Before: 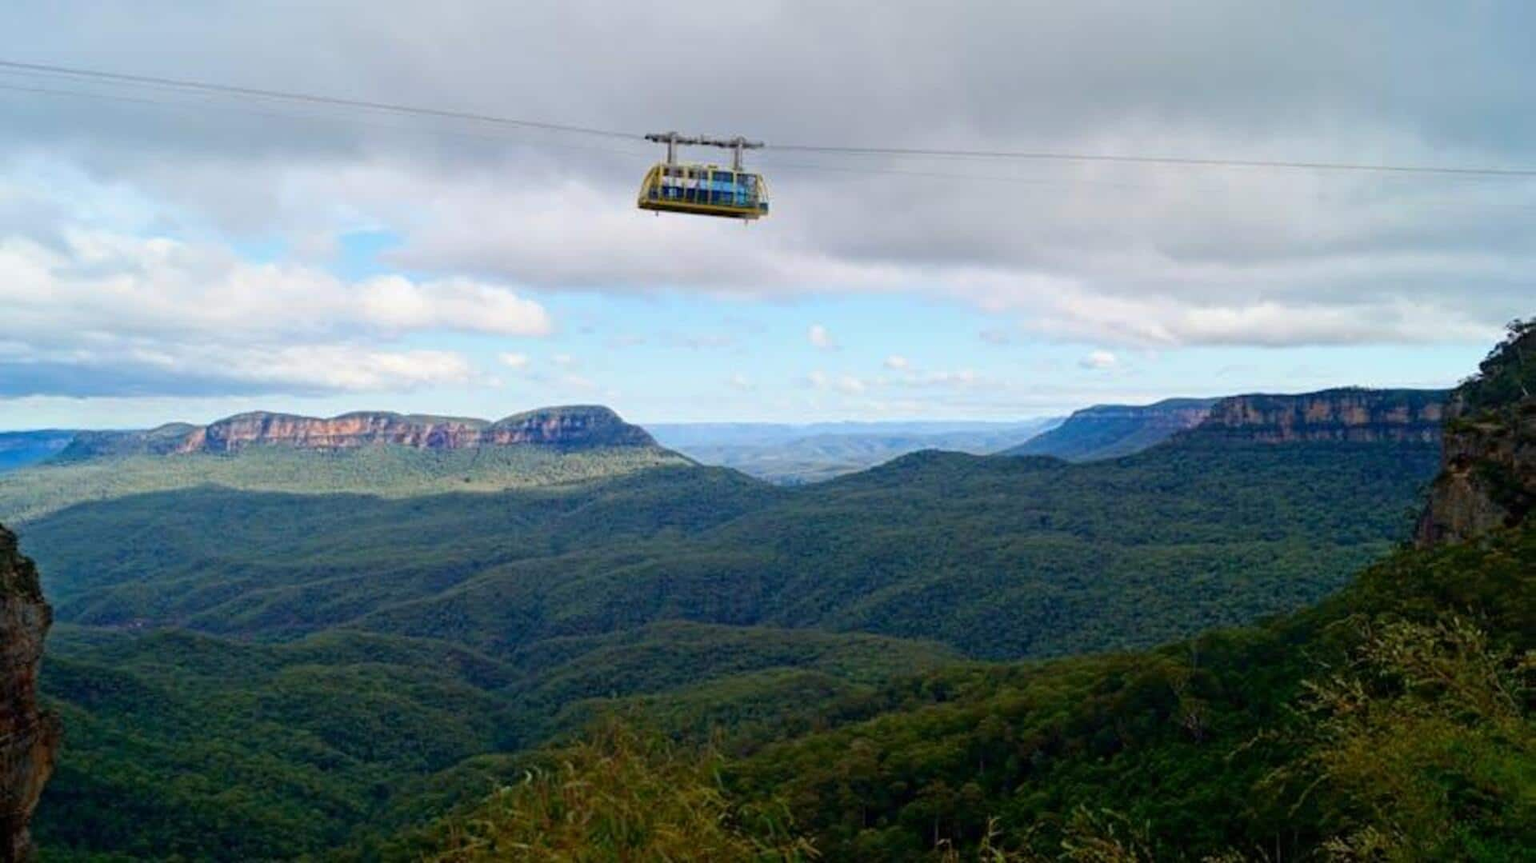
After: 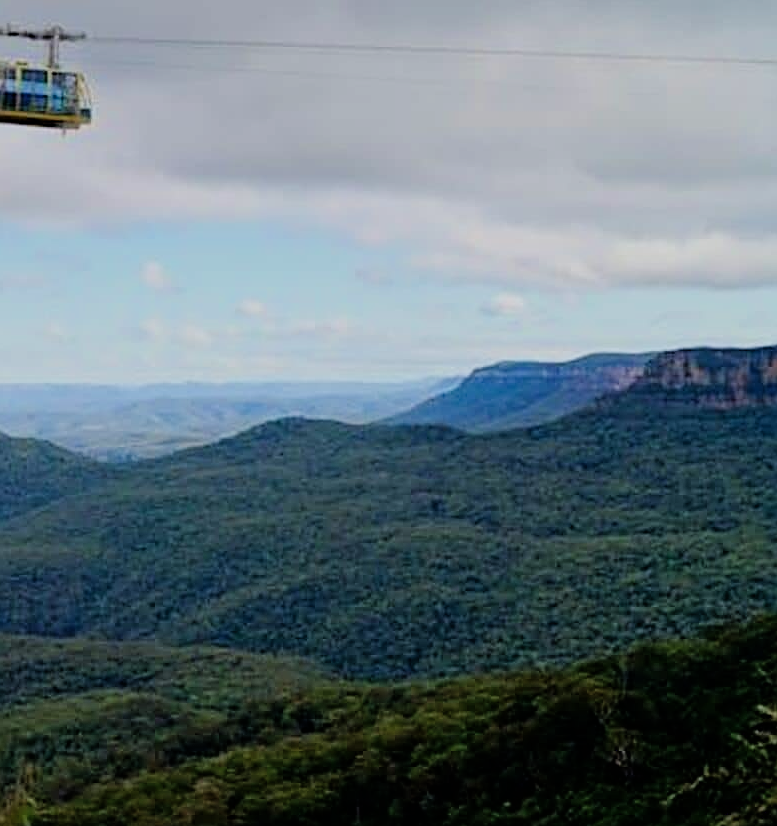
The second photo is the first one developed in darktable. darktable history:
crop: left 45.309%, top 13.446%, right 14.197%, bottom 9.942%
shadows and highlights: shadows 30.85, highlights 0.364, soften with gaussian
sharpen: on, module defaults
filmic rgb: black relative exposure -7.76 EV, white relative exposure 4.43 EV, hardness 3.75, latitude 37.52%, contrast 0.981, highlights saturation mix 9.82%, shadows ↔ highlights balance 4.08%
